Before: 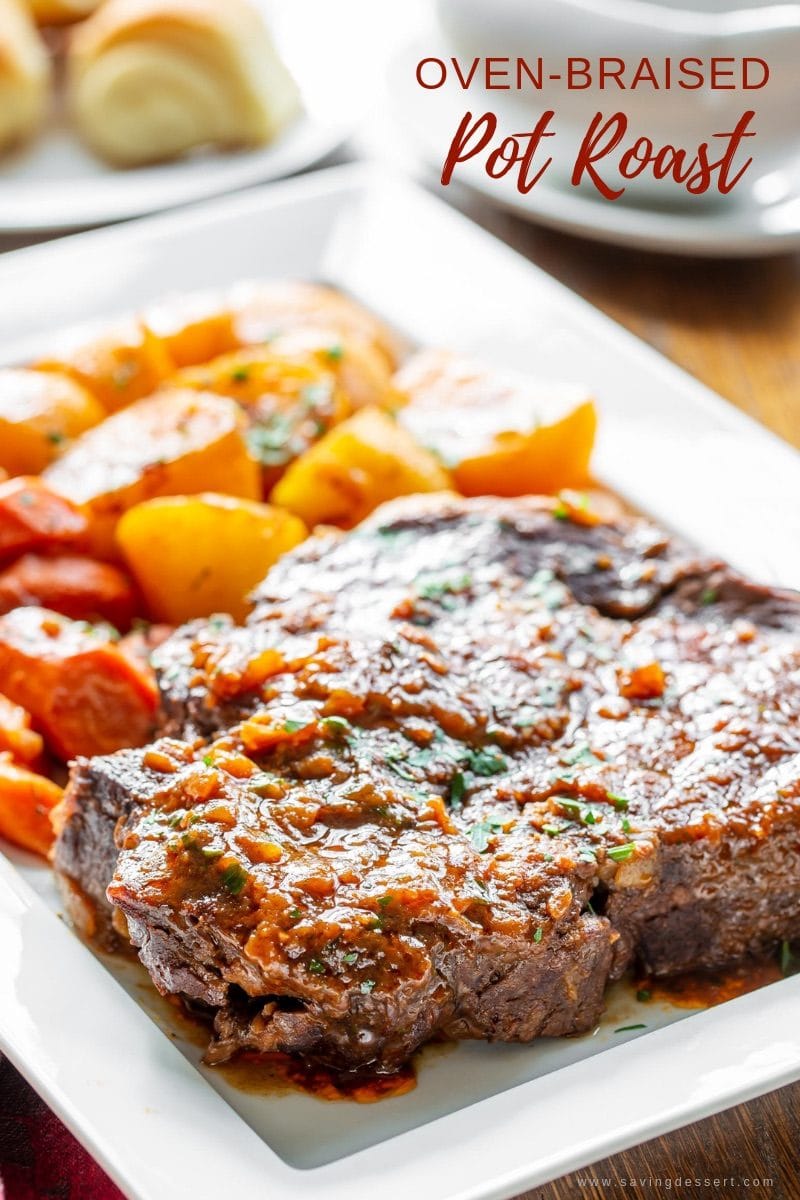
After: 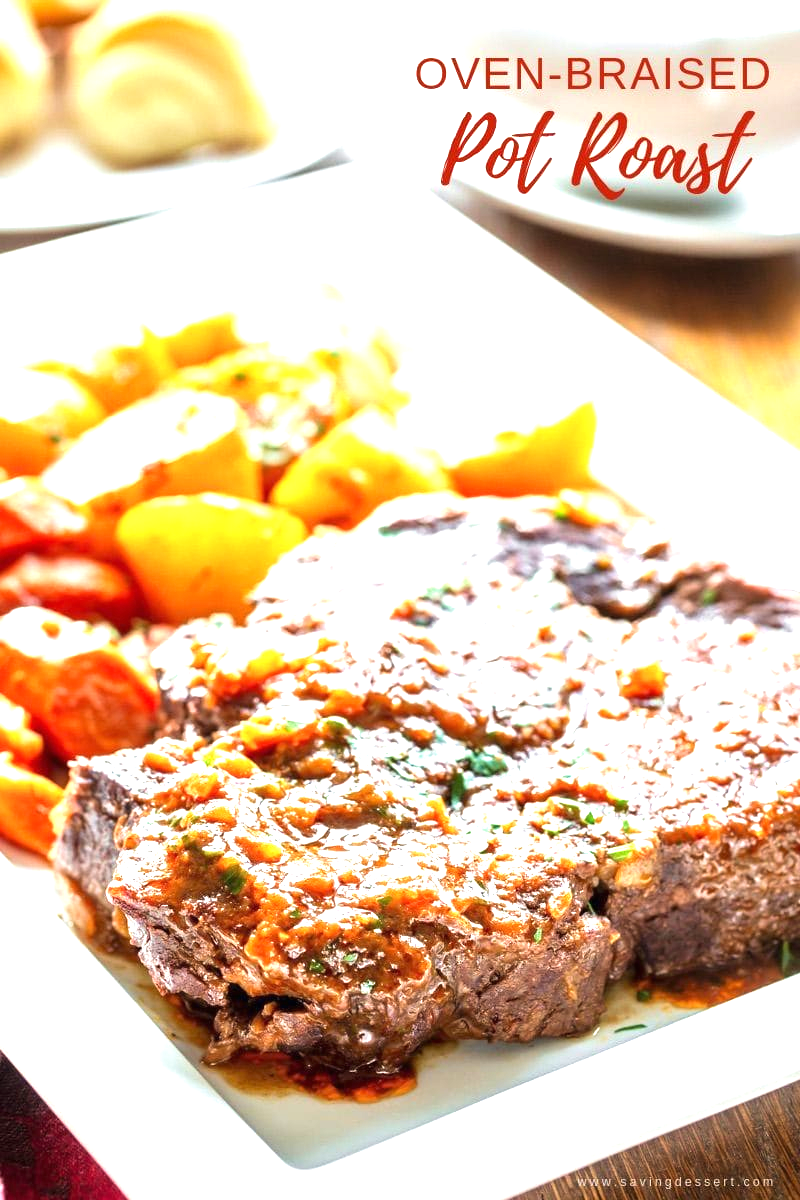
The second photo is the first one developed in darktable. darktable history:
velvia: on, module defaults
exposure: black level correction 0, exposure 1.121 EV, compensate highlight preservation false
